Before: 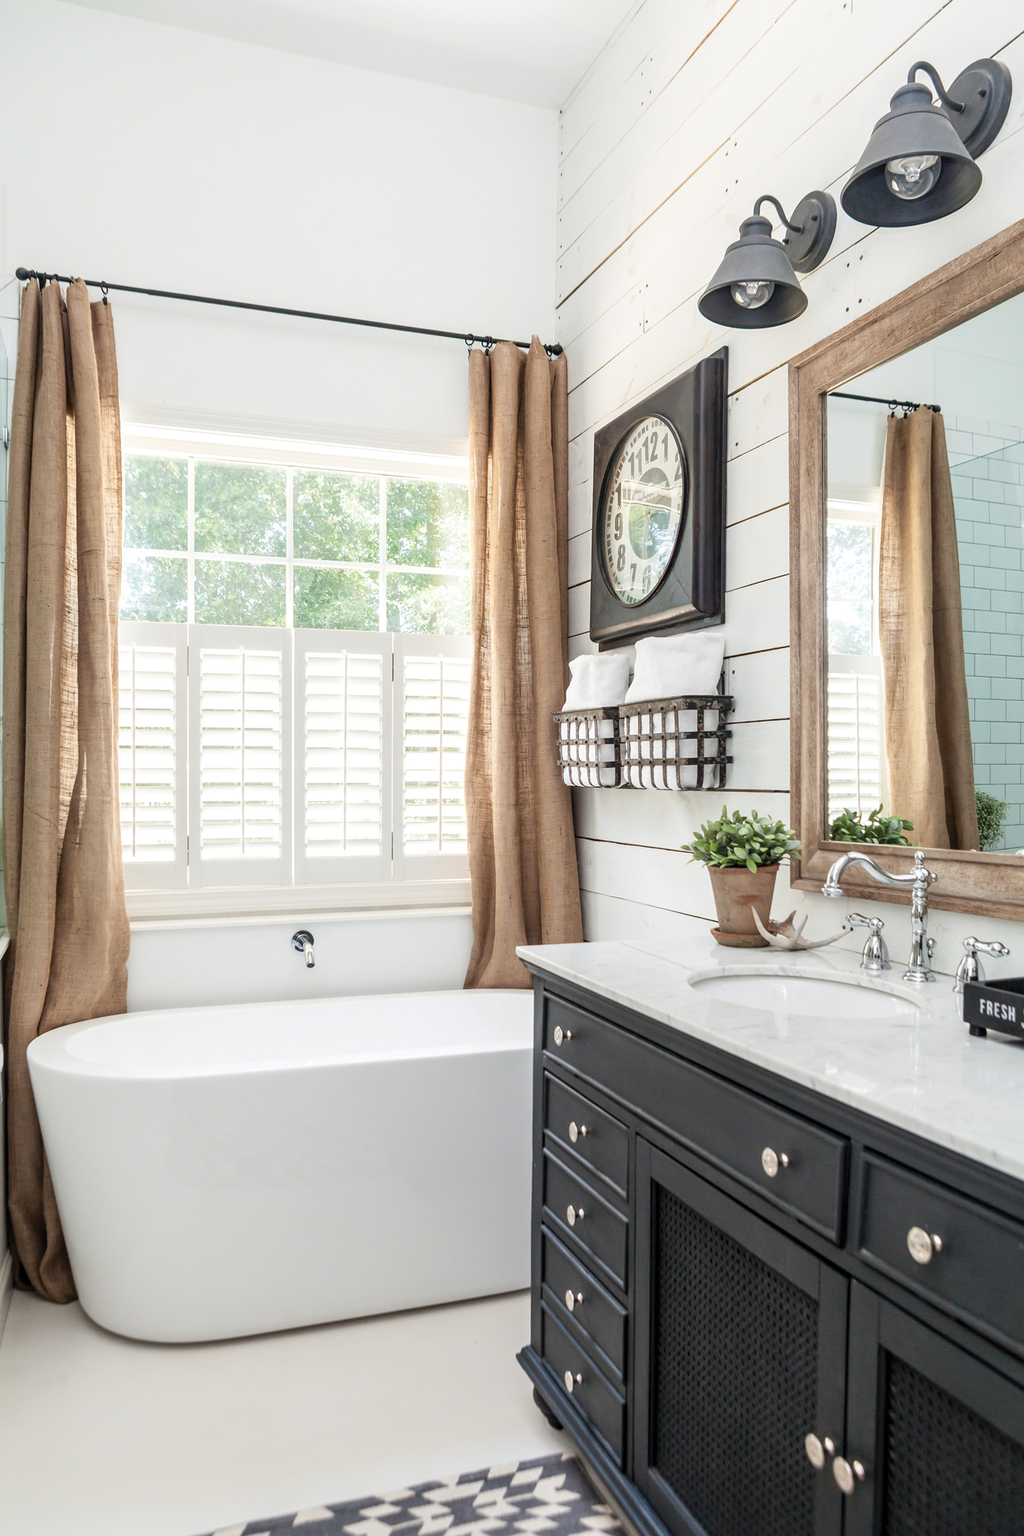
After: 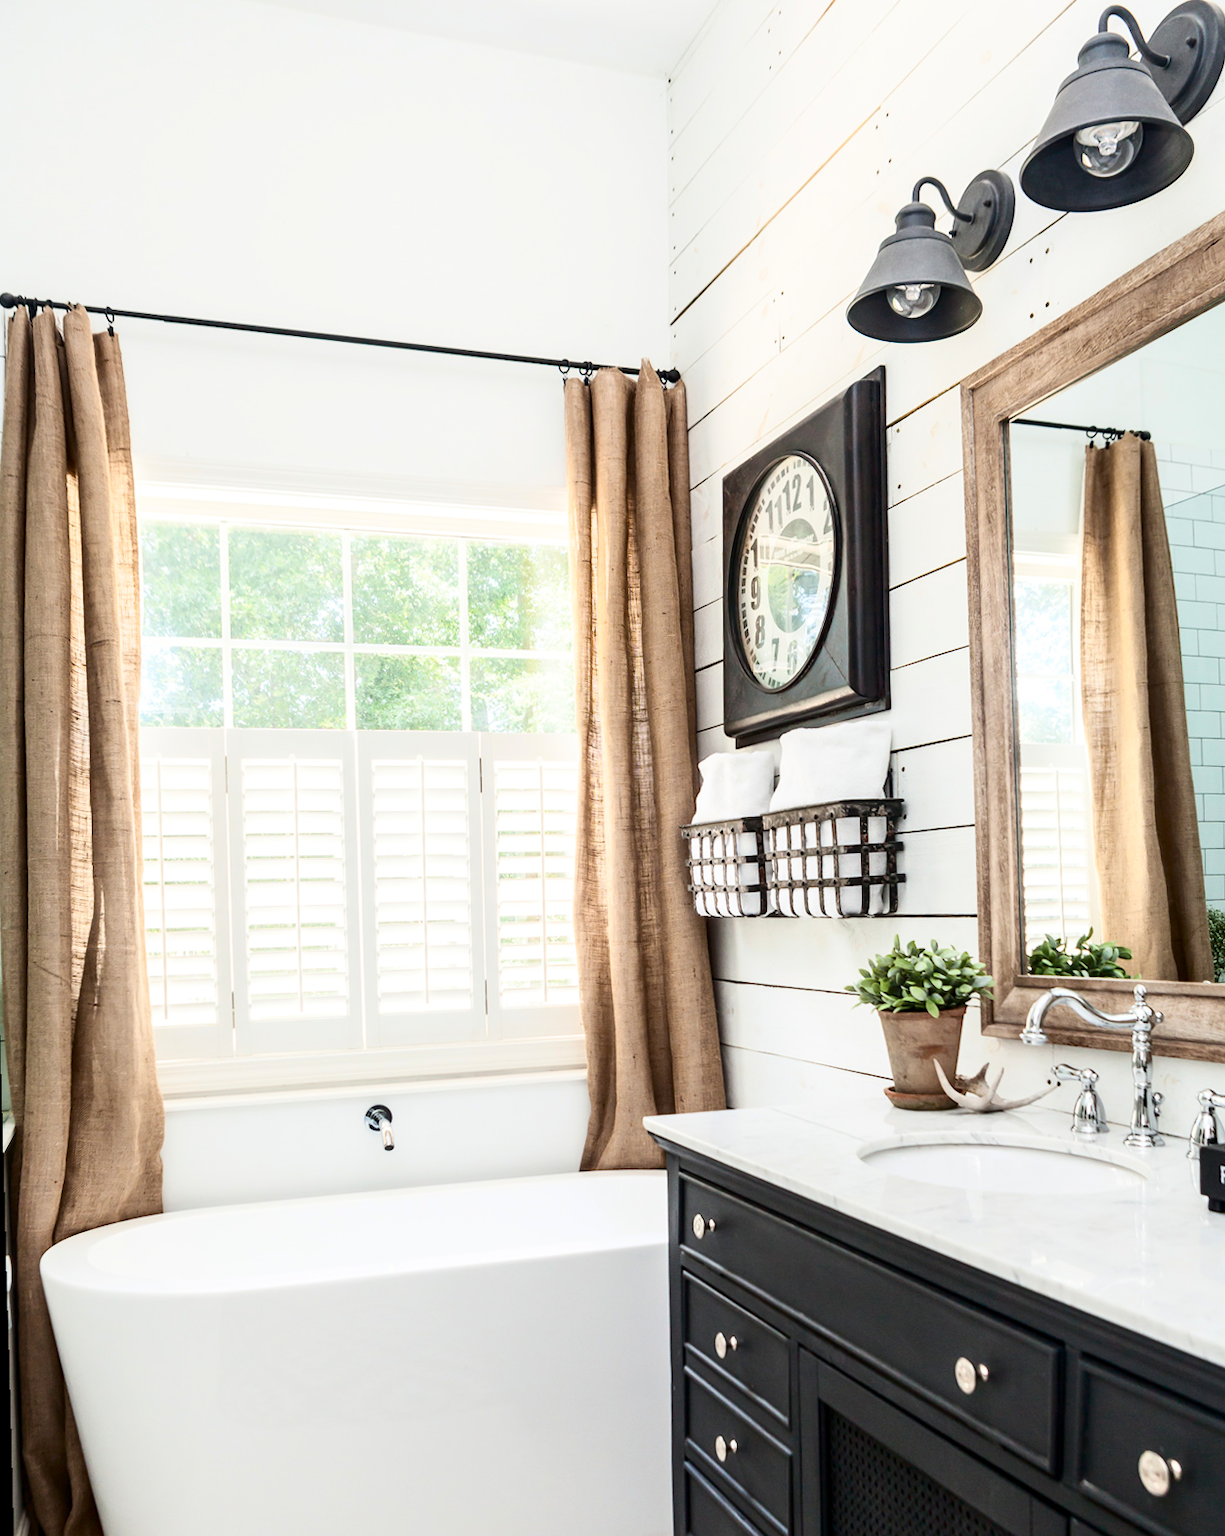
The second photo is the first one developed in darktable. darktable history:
crop and rotate: angle 0.2°, left 0.275%, right 3.127%, bottom 14.18%
rotate and perspective: rotation -1.42°, crop left 0.016, crop right 0.984, crop top 0.035, crop bottom 0.965
color balance: output saturation 110%
contrast brightness saturation: contrast 0.28
